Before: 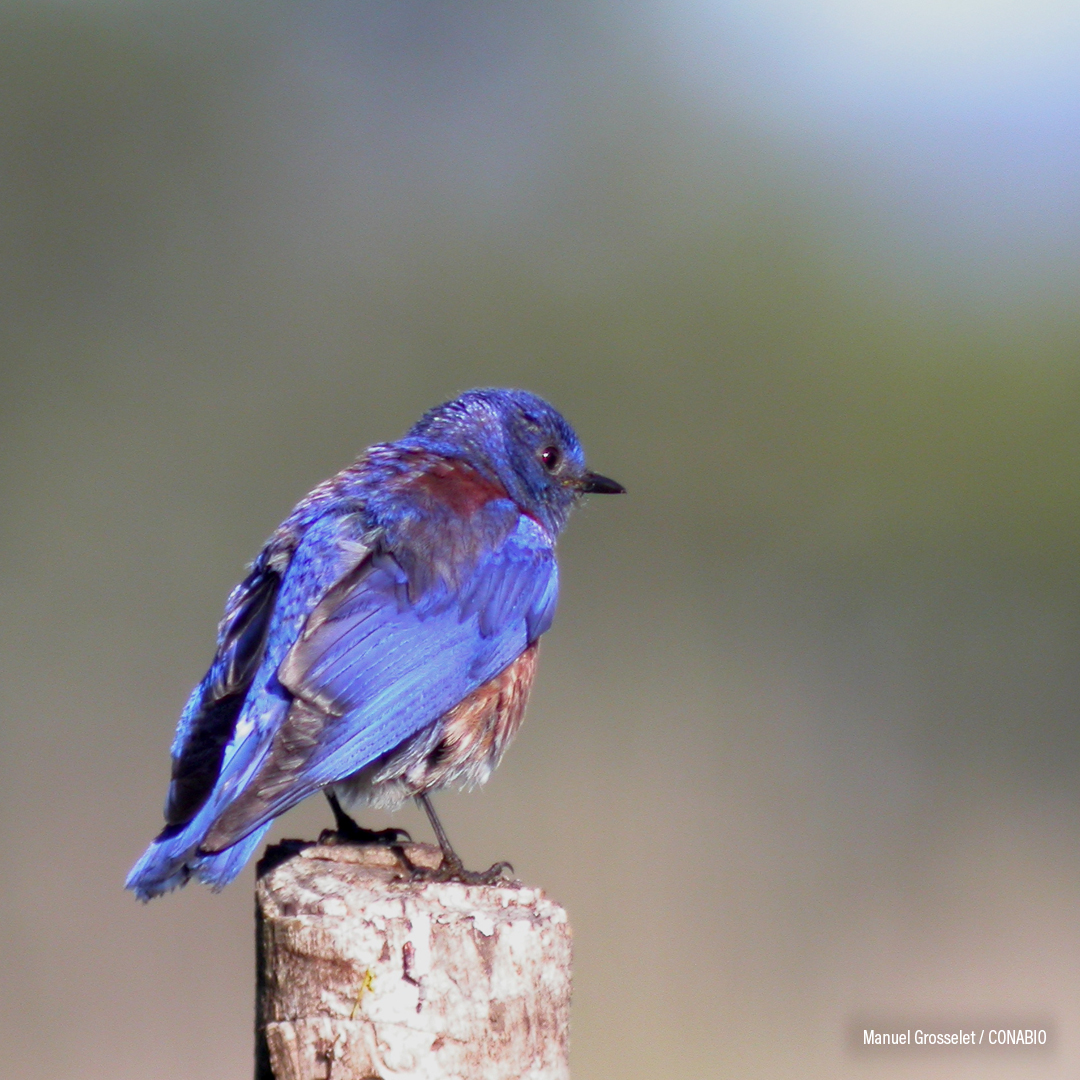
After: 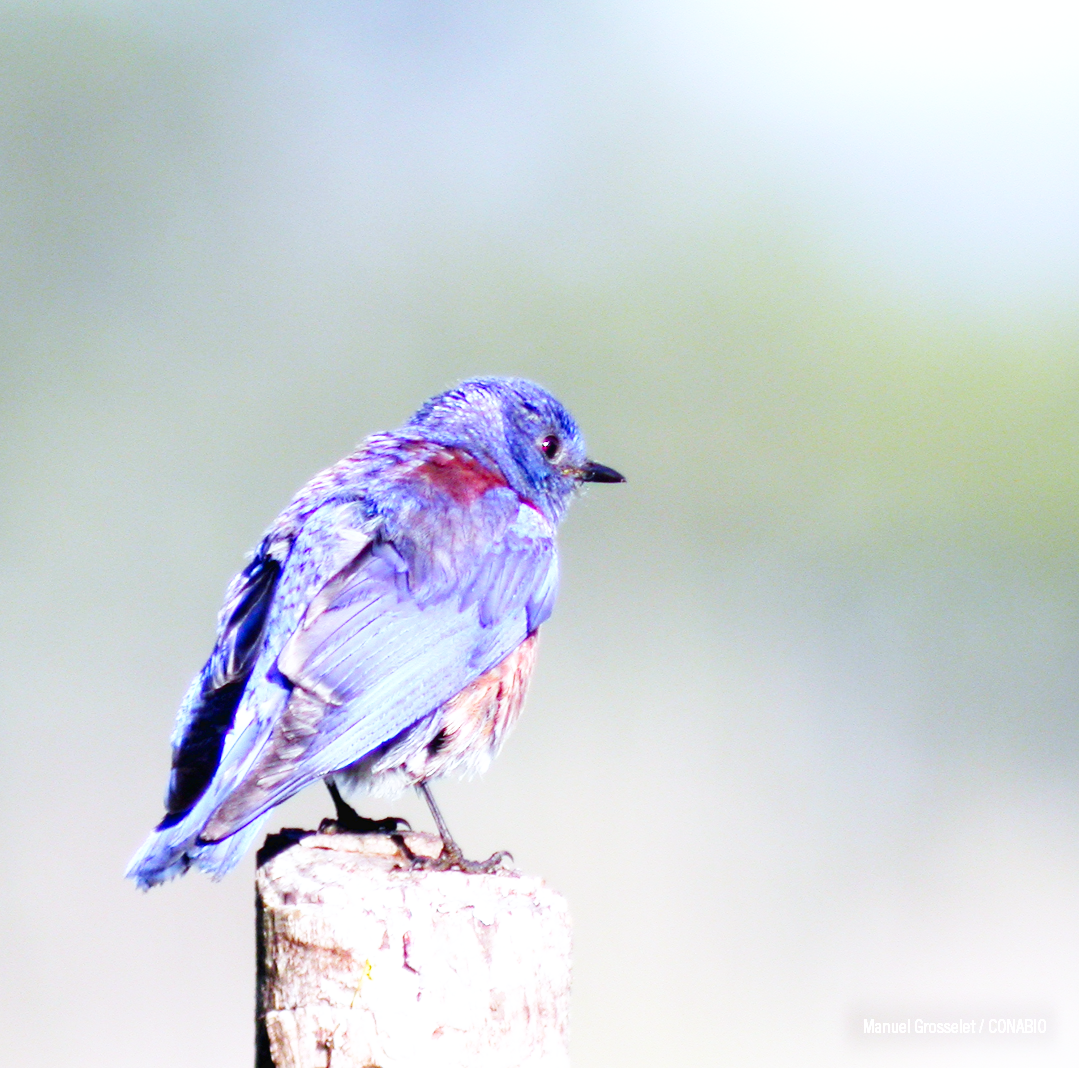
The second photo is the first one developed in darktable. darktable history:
crop: top 1.049%, right 0.001%
exposure: black level correction 0.001, exposure 0.5 EV, compensate exposure bias true, compensate highlight preservation false
tone equalizer: on, module defaults
white balance: red 0.924, blue 1.095
base curve: curves: ch0 [(0, 0.003) (0.001, 0.002) (0.006, 0.004) (0.02, 0.022) (0.048, 0.086) (0.094, 0.234) (0.162, 0.431) (0.258, 0.629) (0.385, 0.8) (0.548, 0.918) (0.751, 0.988) (1, 1)], preserve colors none
